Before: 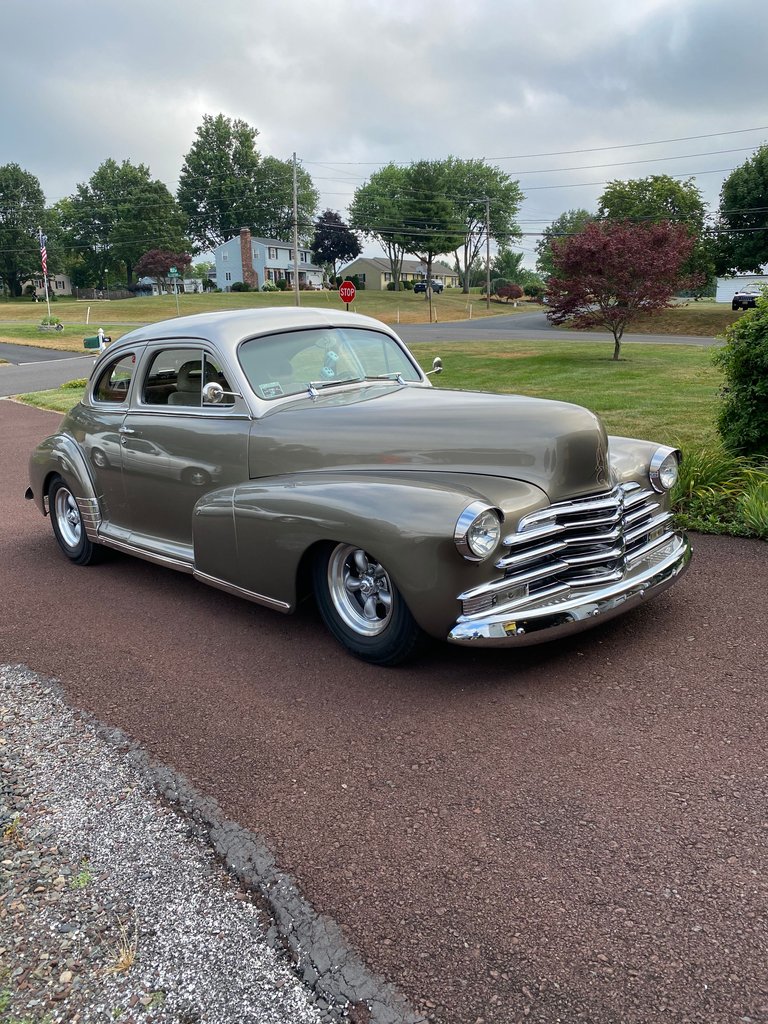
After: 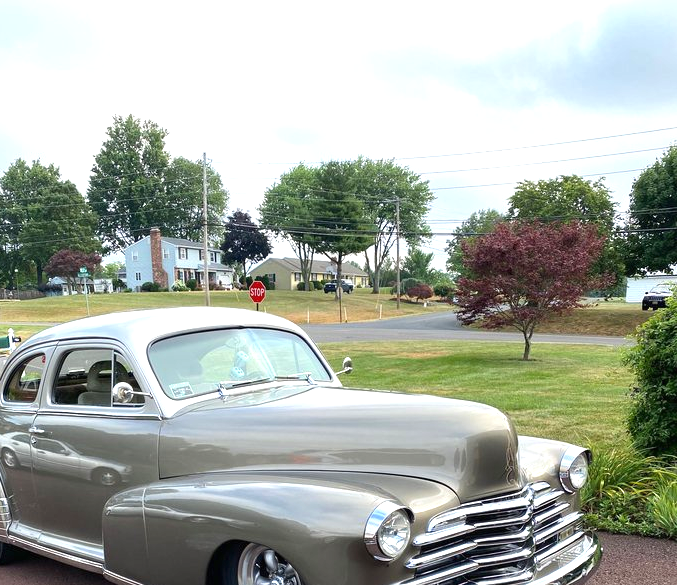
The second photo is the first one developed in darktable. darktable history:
exposure: black level correction 0, exposure 0.9 EV, compensate highlight preservation false
crop and rotate: left 11.812%, bottom 42.776%
